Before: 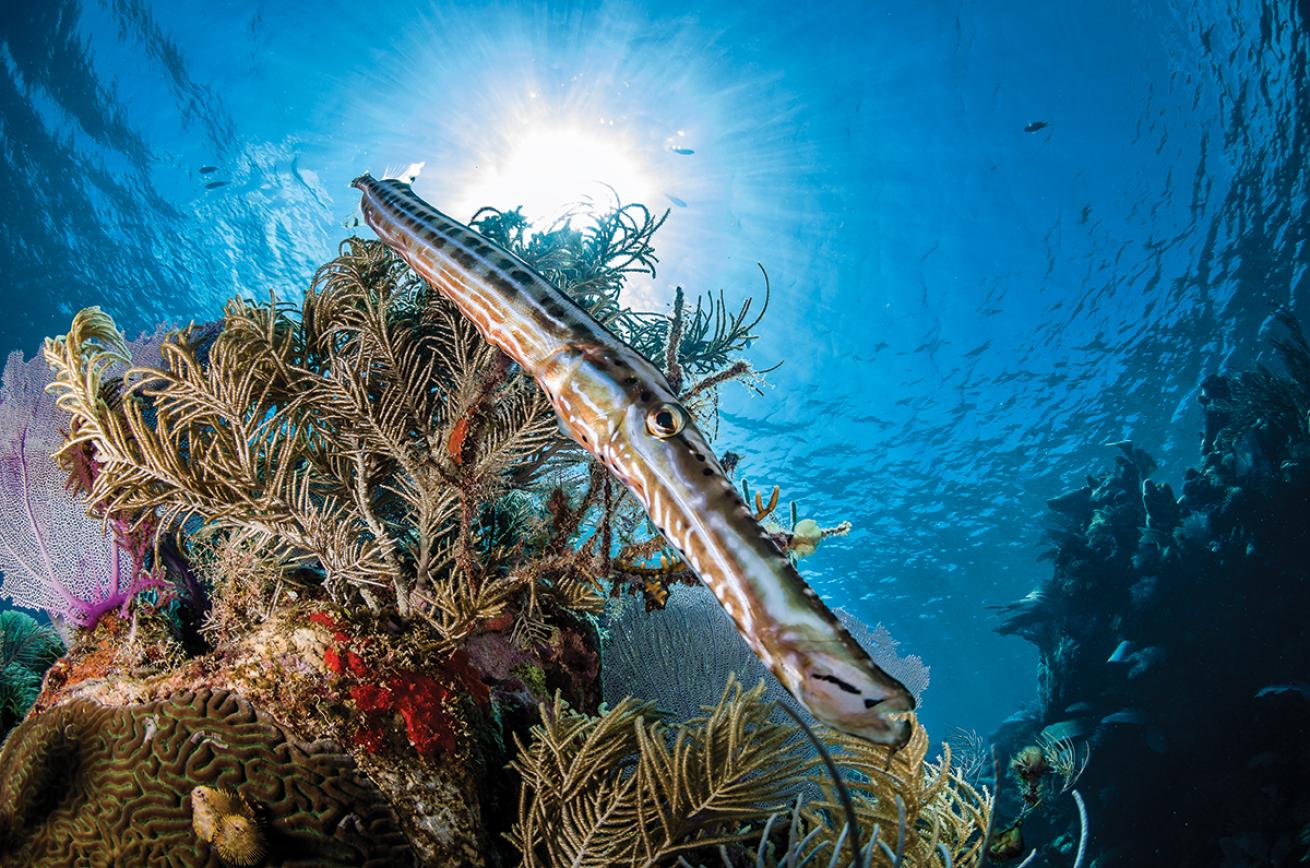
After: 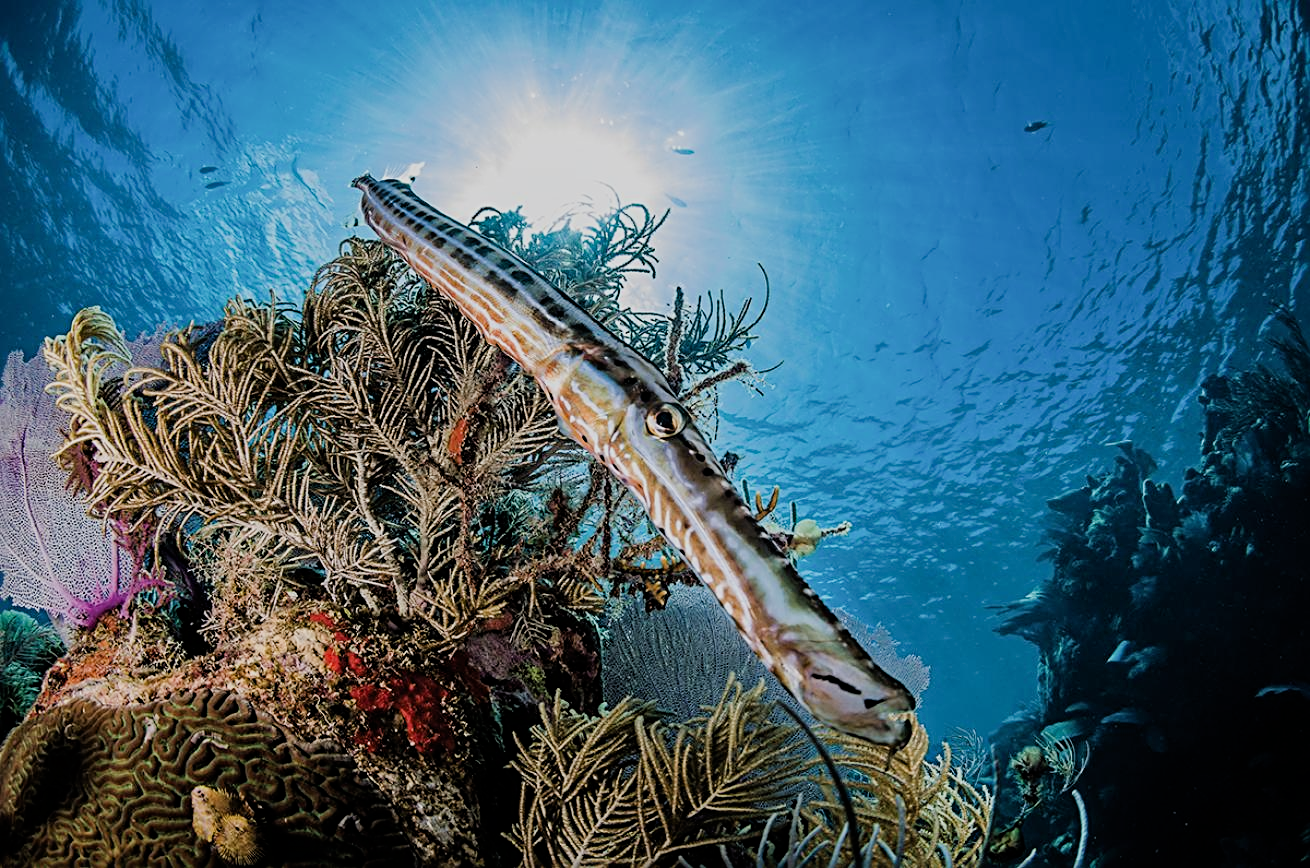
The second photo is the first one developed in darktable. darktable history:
filmic rgb: black relative exposure -6.68 EV, white relative exposure 4.56 EV, hardness 3.25
sharpen: radius 3.119
